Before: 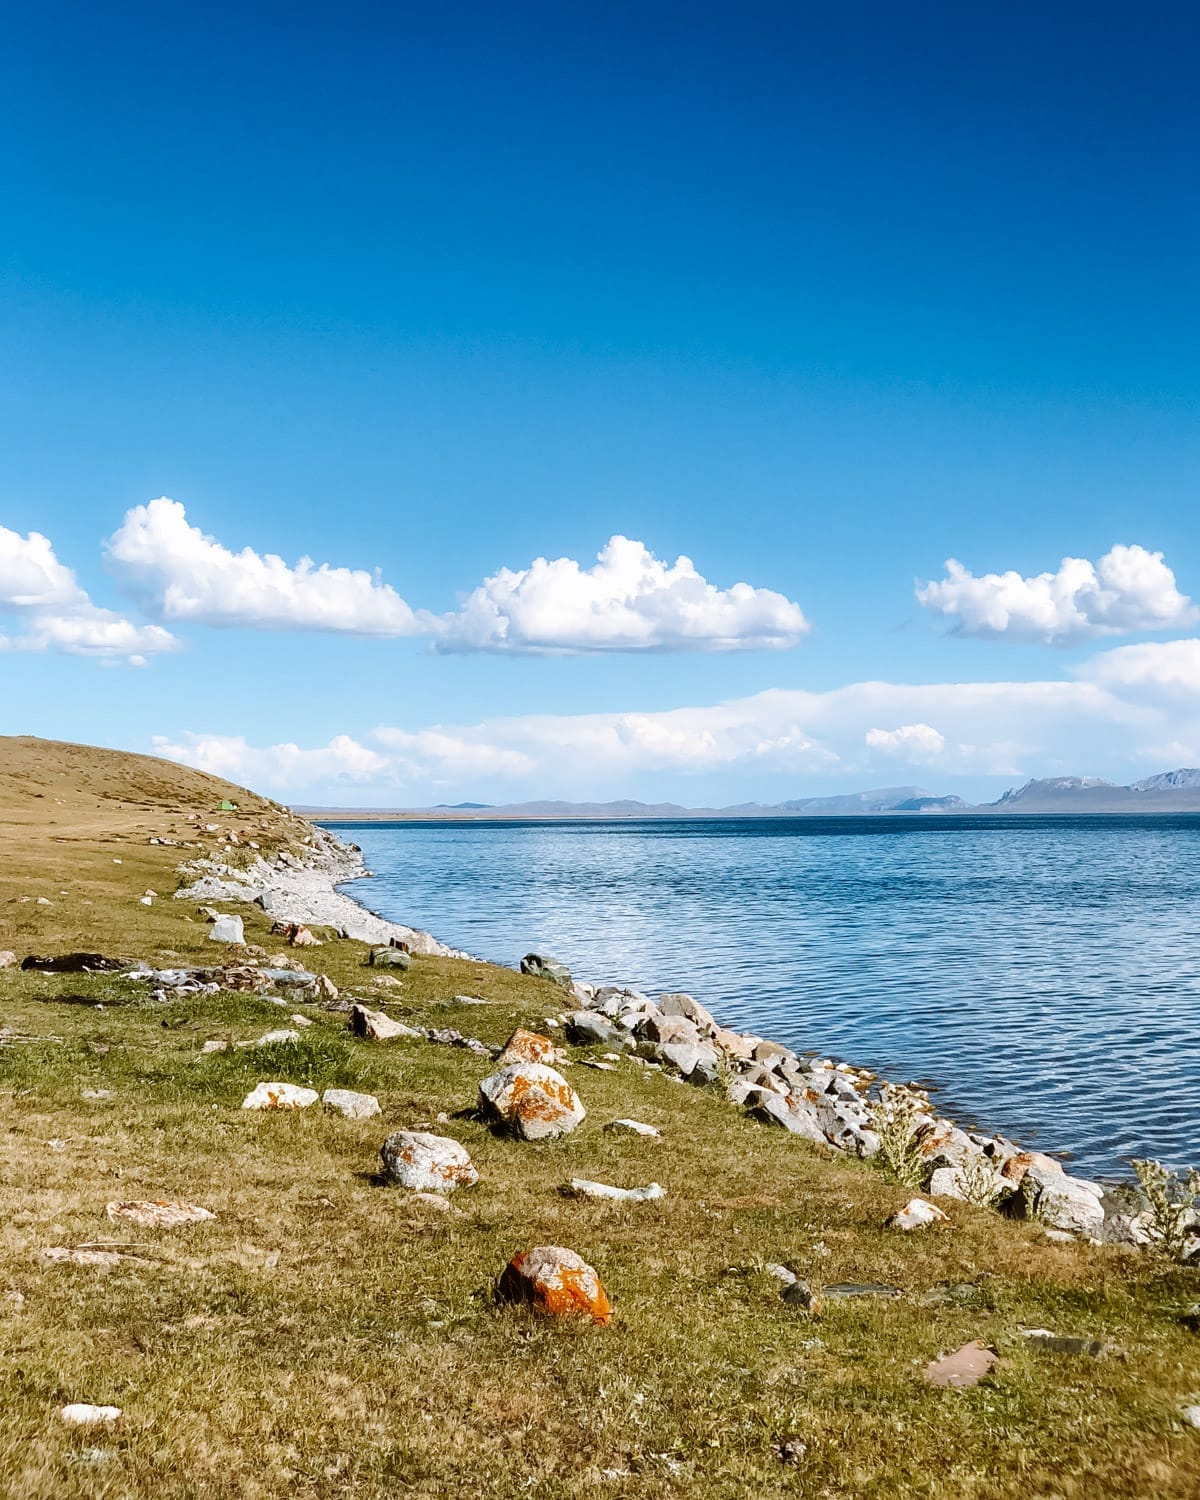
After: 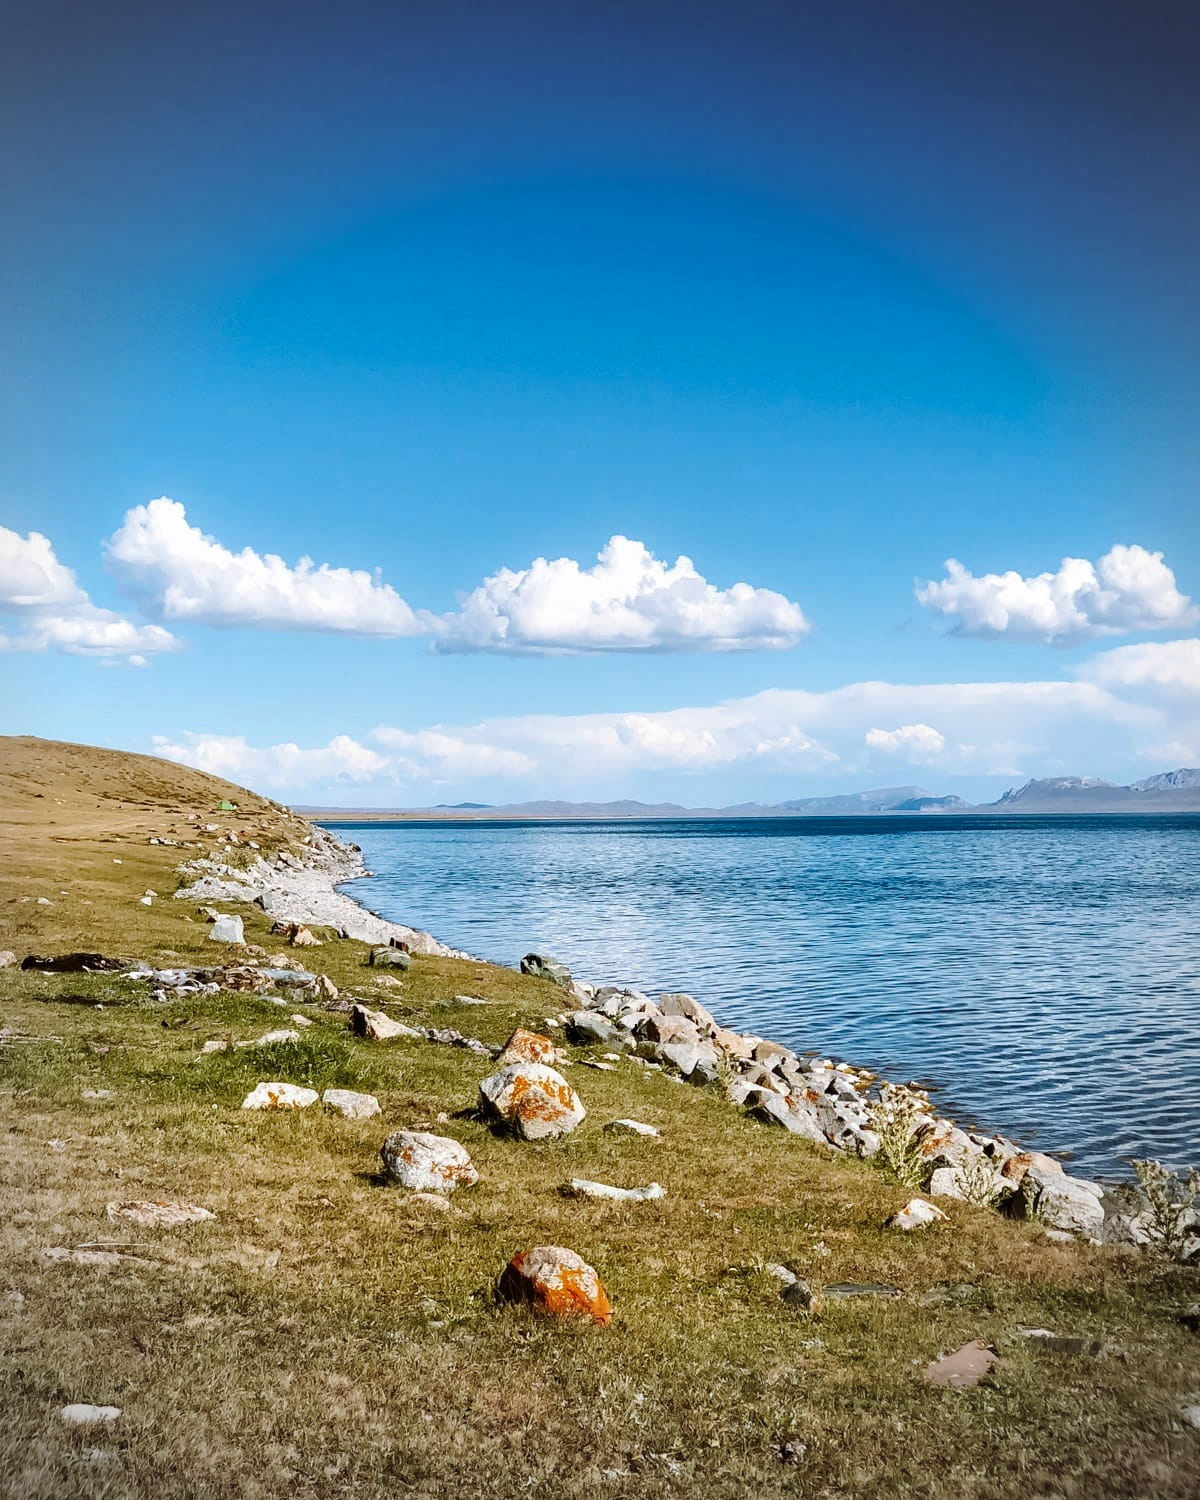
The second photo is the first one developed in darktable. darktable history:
vignetting: fall-off start 71.74%
haze removal: strength 0.12, distance 0.25, compatibility mode true, adaptive false
